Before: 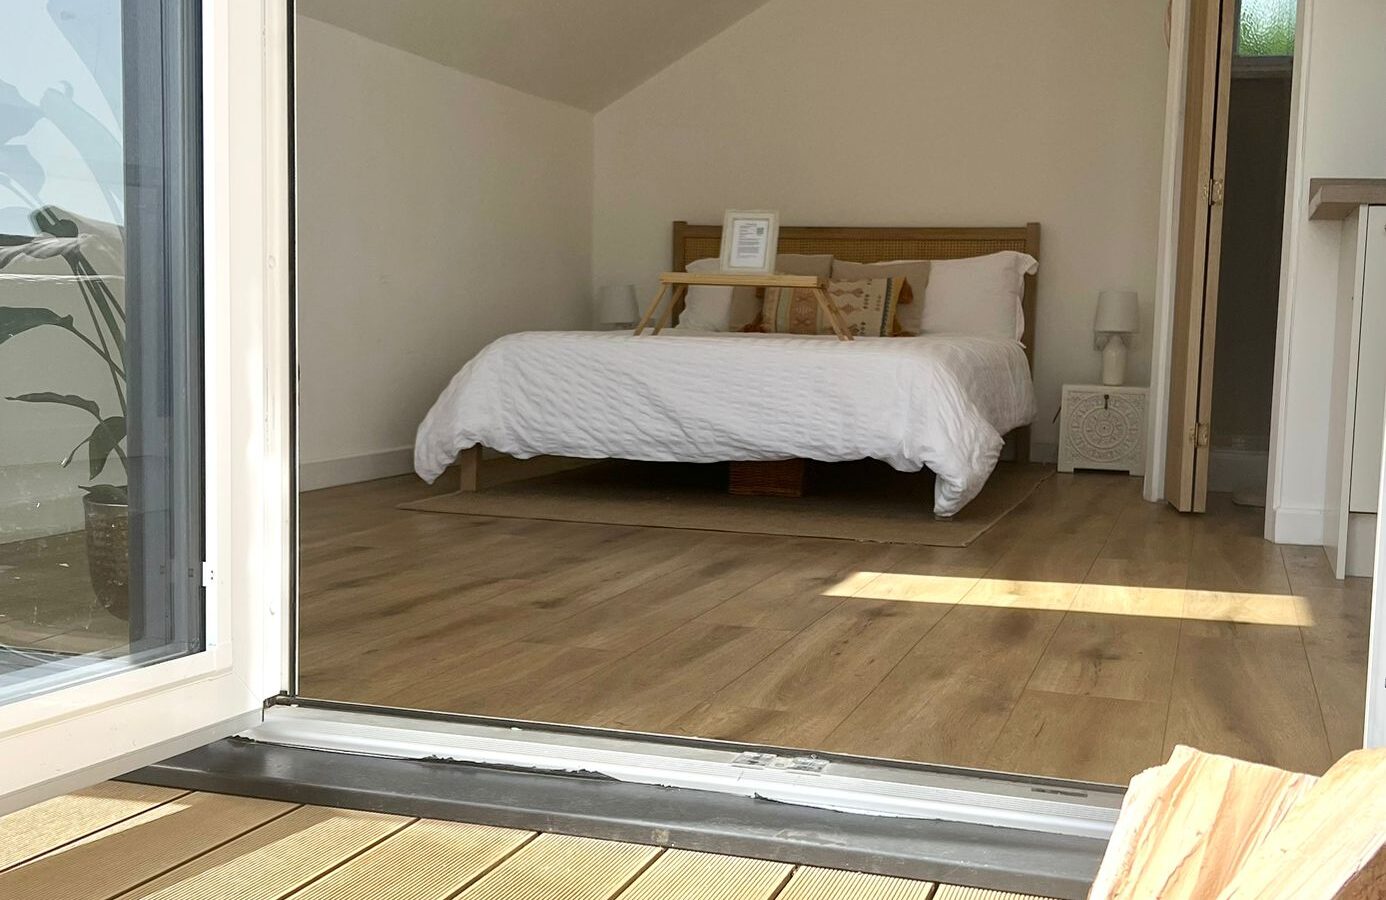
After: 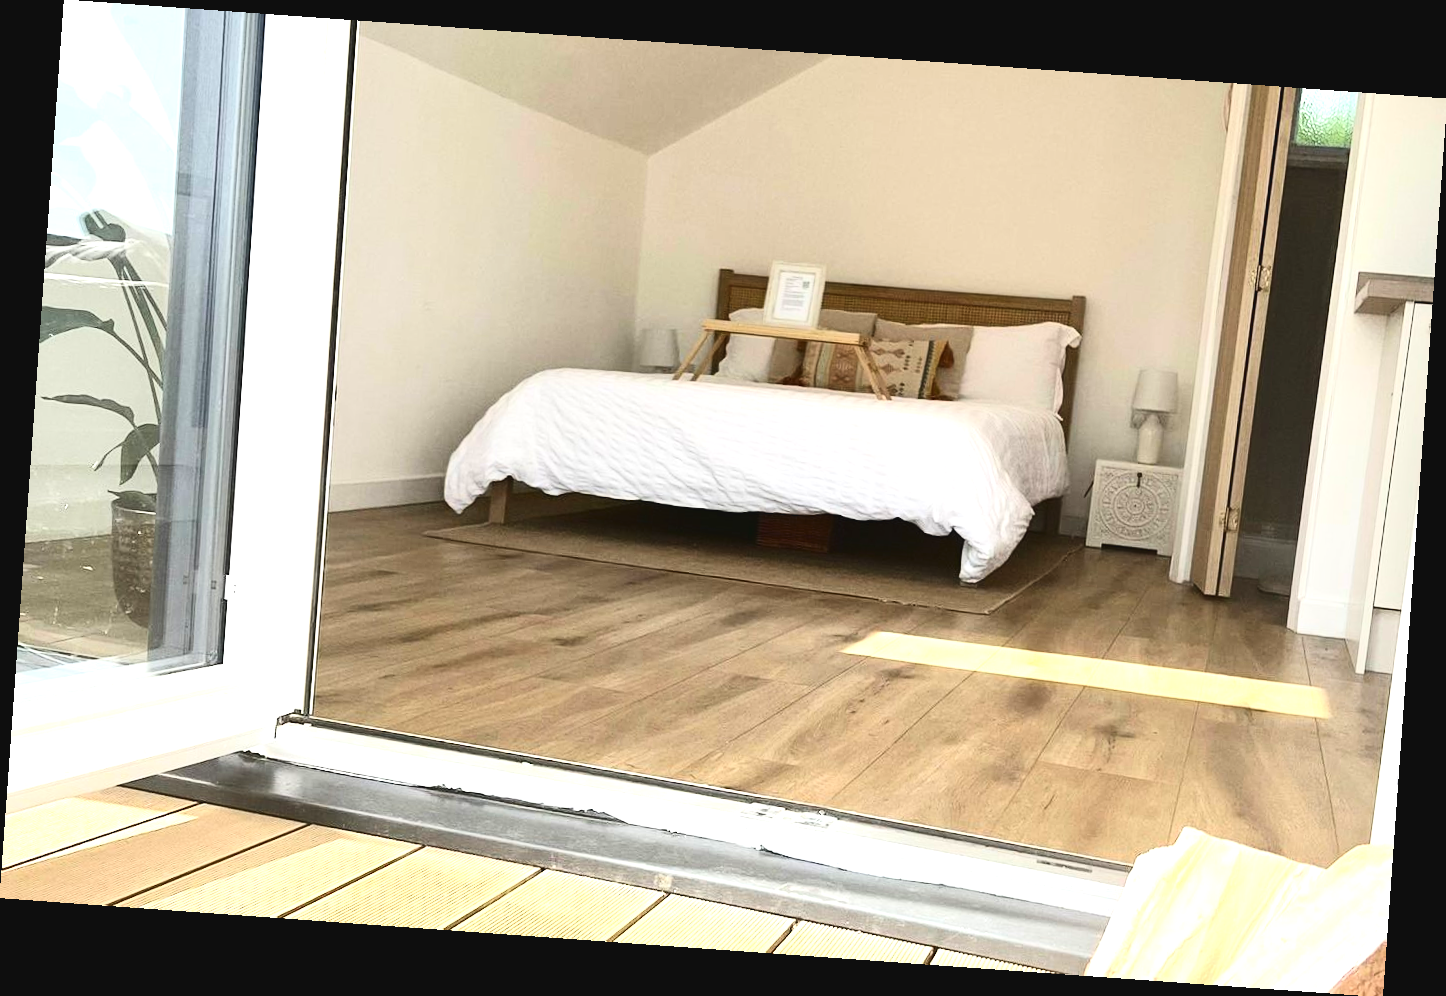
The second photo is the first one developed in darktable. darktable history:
contrast brightness saturation: contrast 0.28
rotate and perspective: rotation 4.1°, automatic cropping off
color balance rgb: on, module defaults
exposure: black level correction -0.005, exposure 1.002 EV, compensate highlight preservation false
